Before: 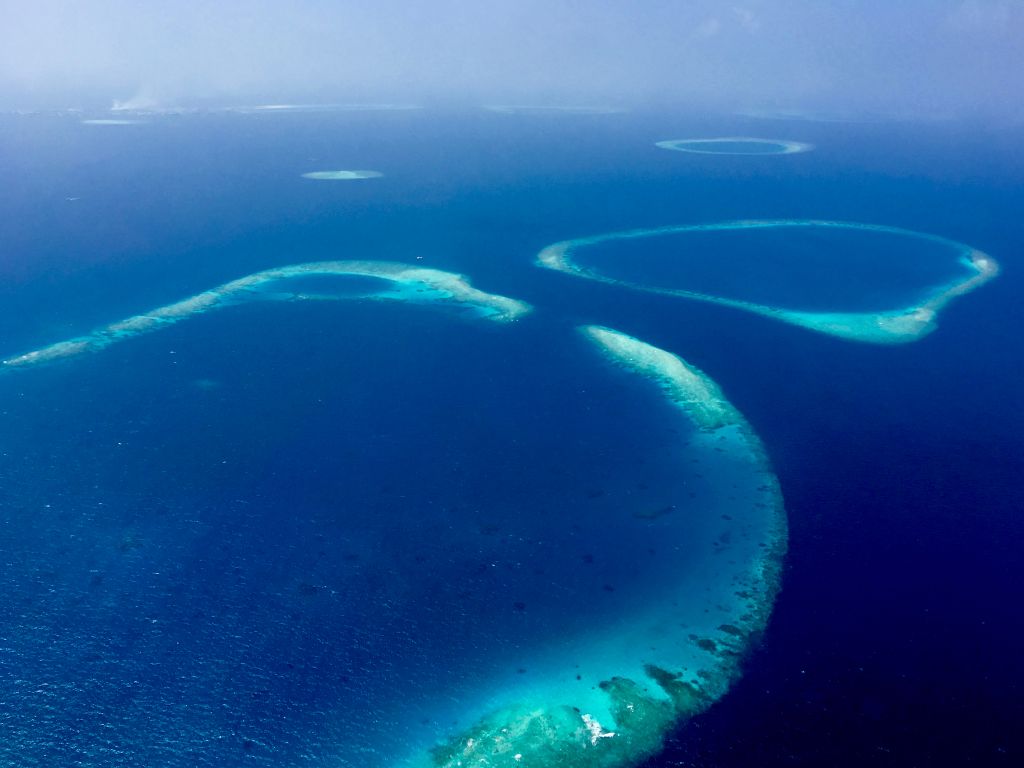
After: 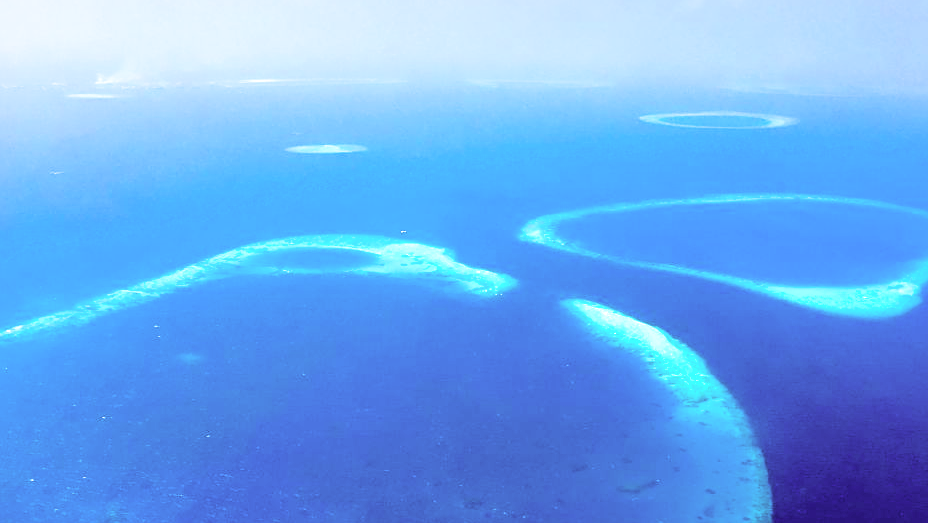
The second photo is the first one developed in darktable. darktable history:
sharpen: on, module defaults
exposure: exposure 0.739 EV, compensate highlight preservation false
color balance rgb: linear chroma grading › global chroma 0.902%, perceptual saturation grading › global saturation 25.076%
contrast brightness saturation: brightness 0.275
local contrast: mode bilateral grid, contrast 20, coarseness 49, detail 120%, midtone range 0.2
tone equalizer: -8 EV -0.447 EV, -7 EV -0.358 EV, -6 EV -0.307 EV, -5 EV -0.257 EV, -3 EV 0.214 EV, -2 EV 0.343 EV, -1 EV 0.391 EV, +0 EV 0.412 EV
crop: left 1.602%, top 3.421%, right 7.713%, bottom 28.411%
filmic rgb: black relative exposure -11.33 EV, white relative exposure 3.23 EV, threshold 3.03 EV, hardness 6.82, enable highlight reconstruction true
